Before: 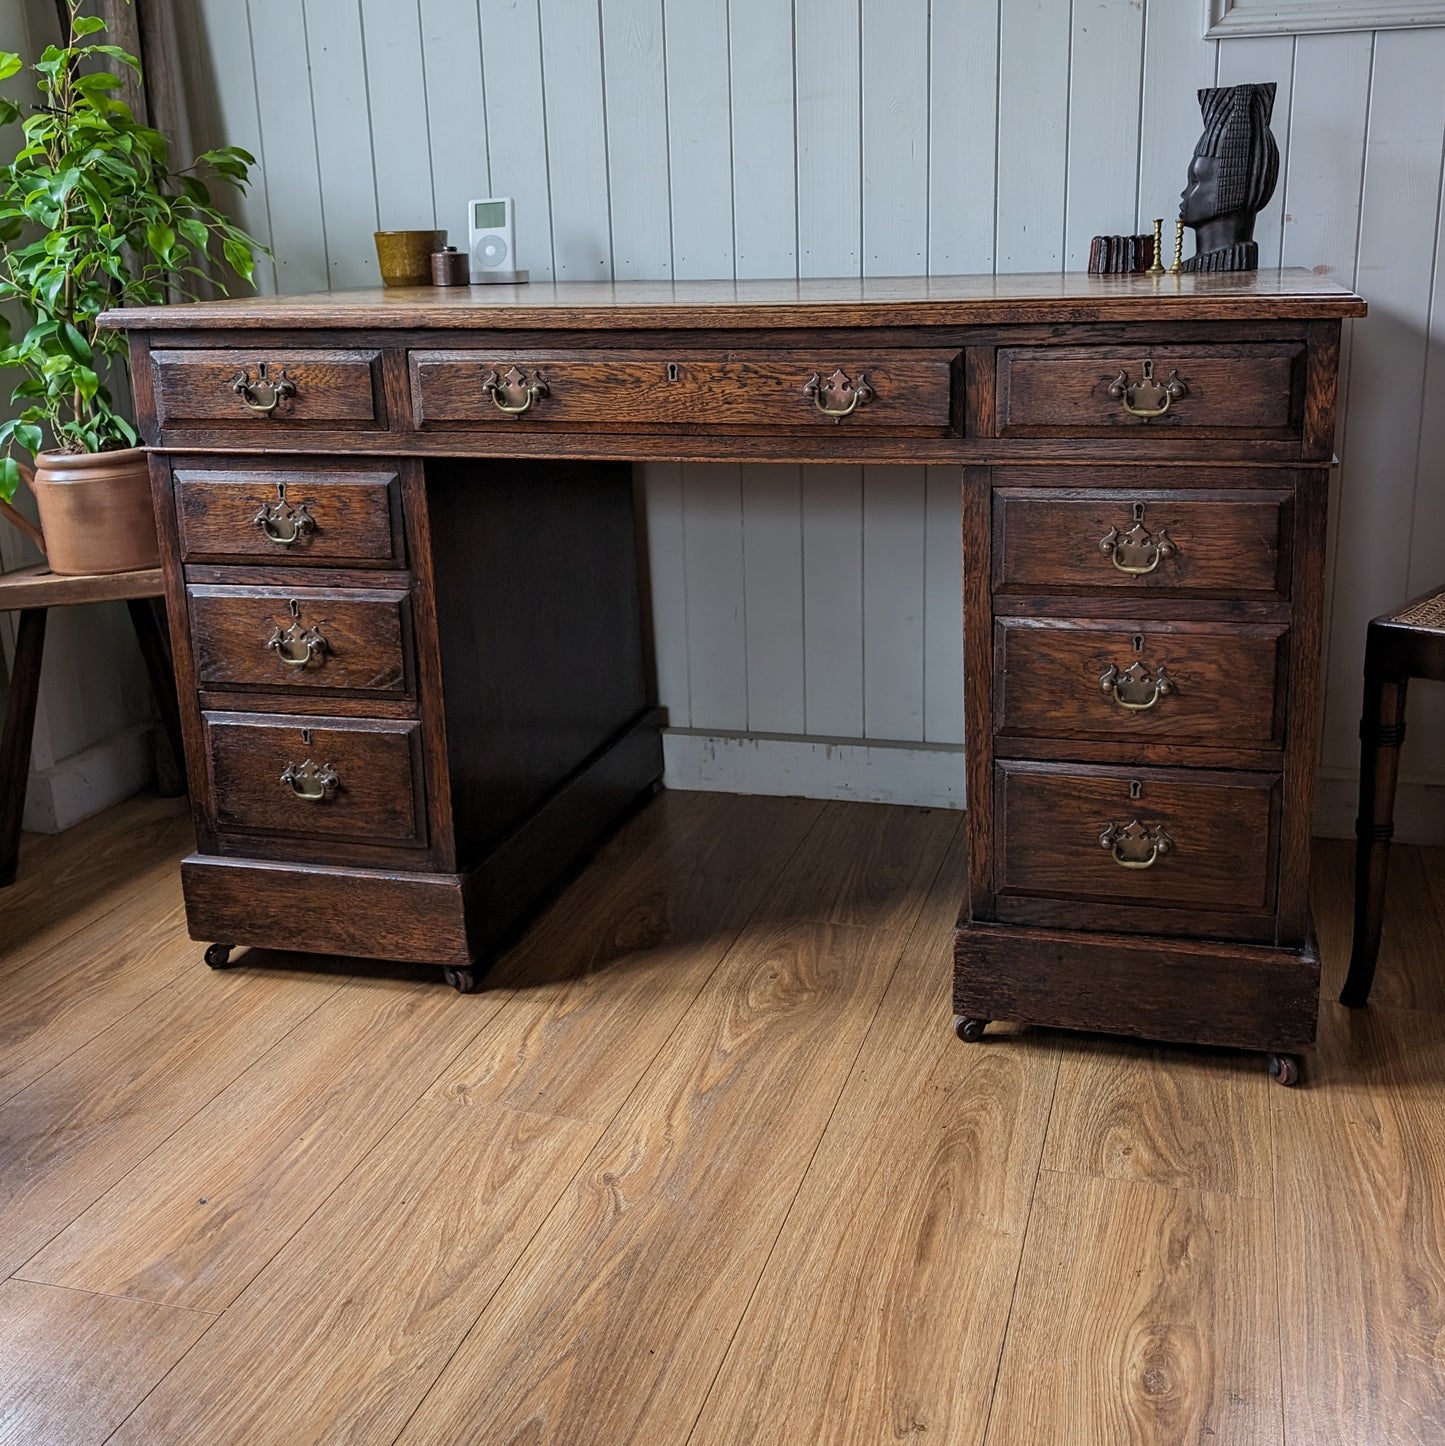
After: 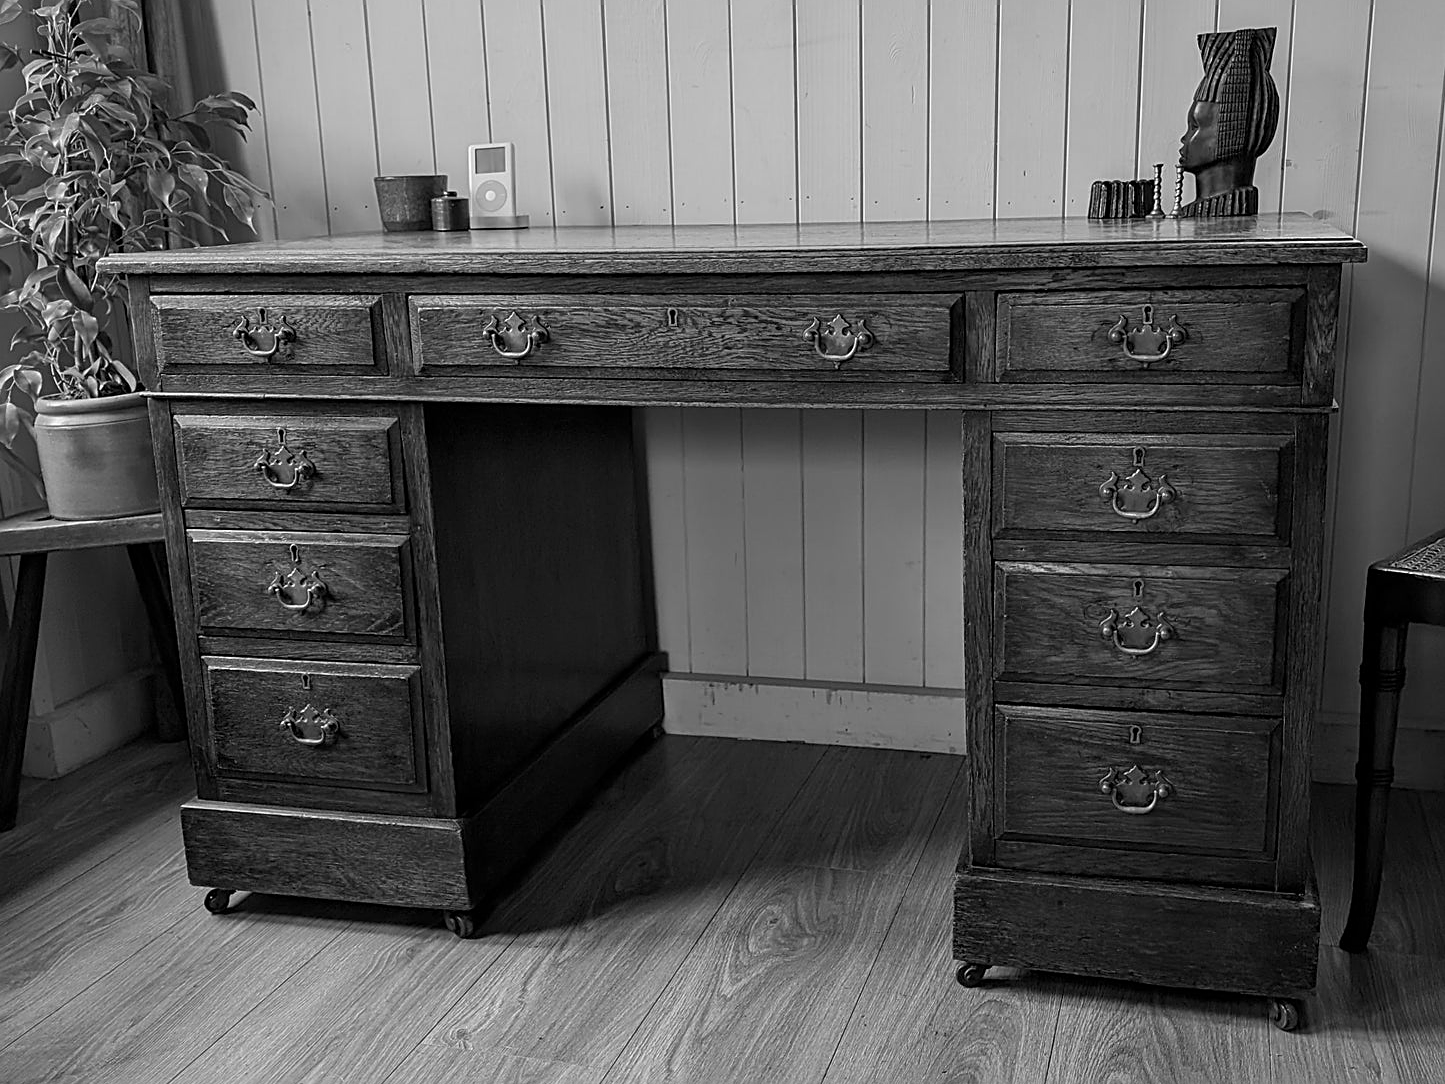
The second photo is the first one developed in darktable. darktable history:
monochrome: a 0, b 0, size 0.5, highlights 0.57
sharpen: on, module defaults
crop: top 3.857%, bottom 21.132%
